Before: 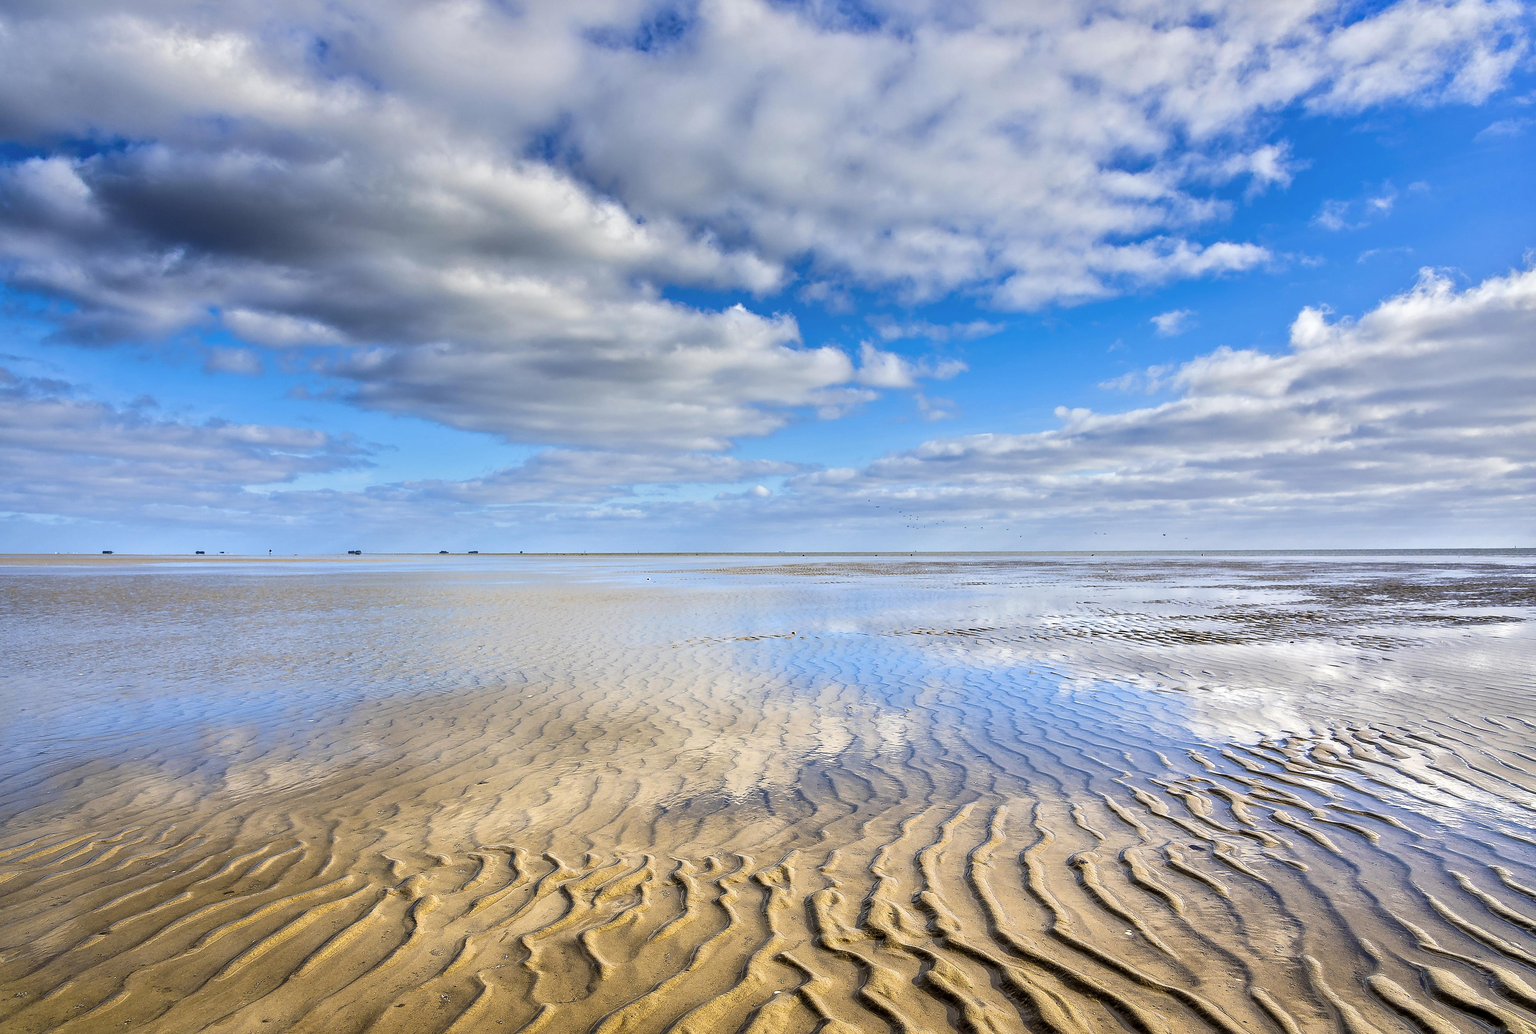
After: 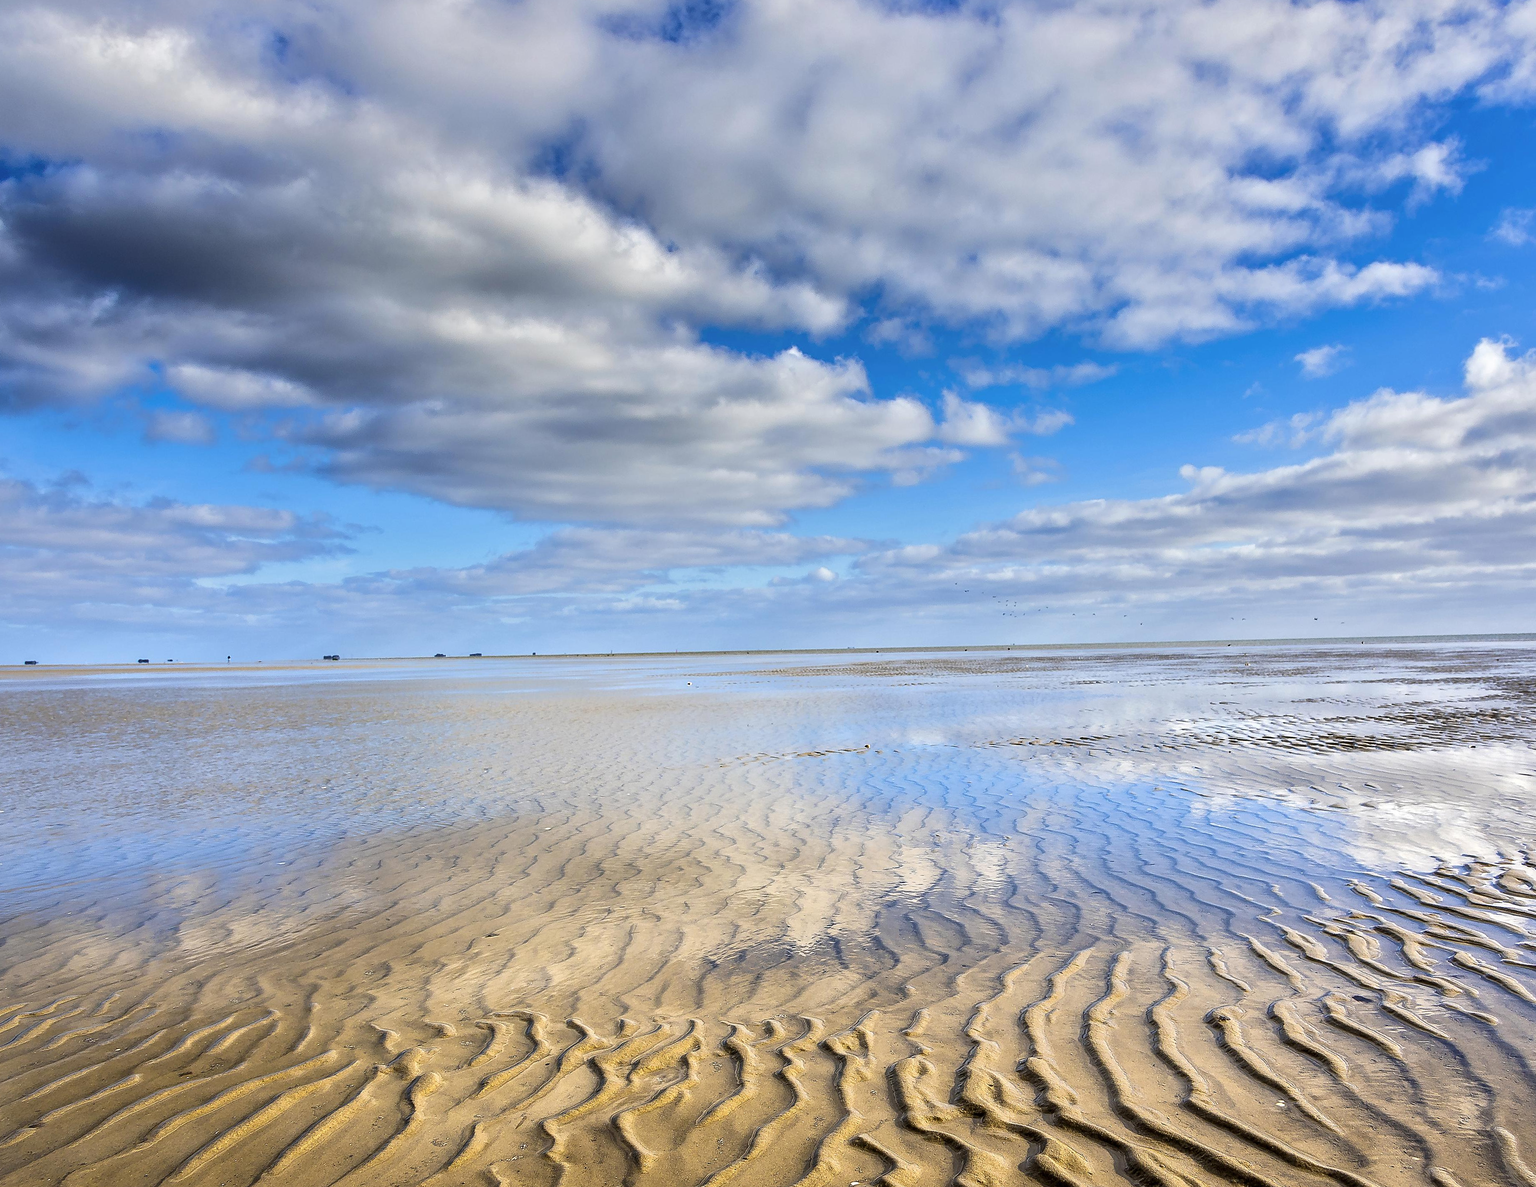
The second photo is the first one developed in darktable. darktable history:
crop and rotate: angle 1°, left 4.281%, top 0.642%, right 11.383%, bottom 2.486%
